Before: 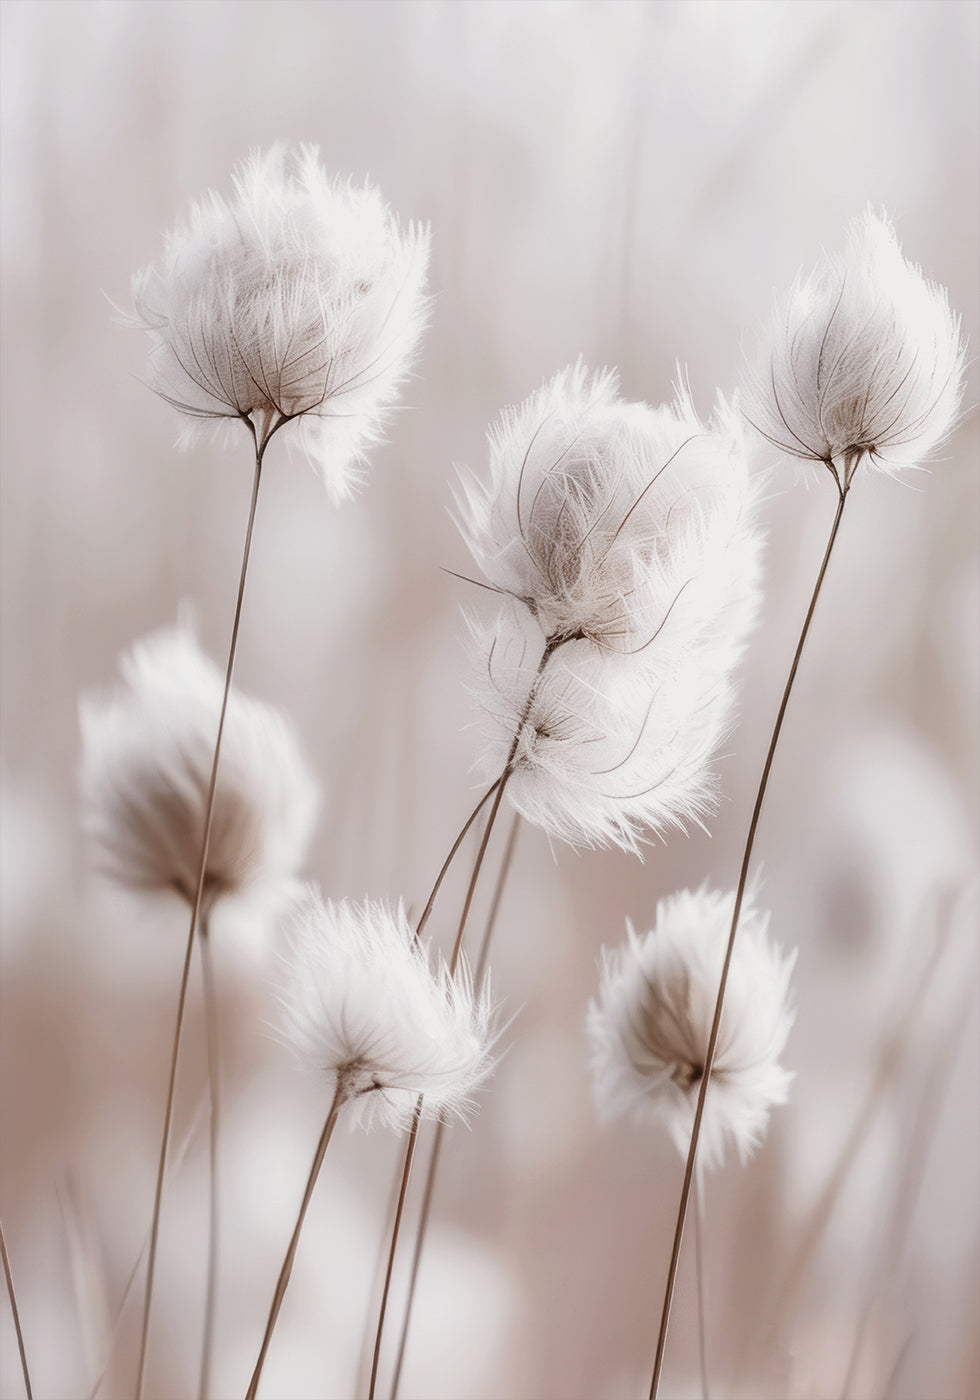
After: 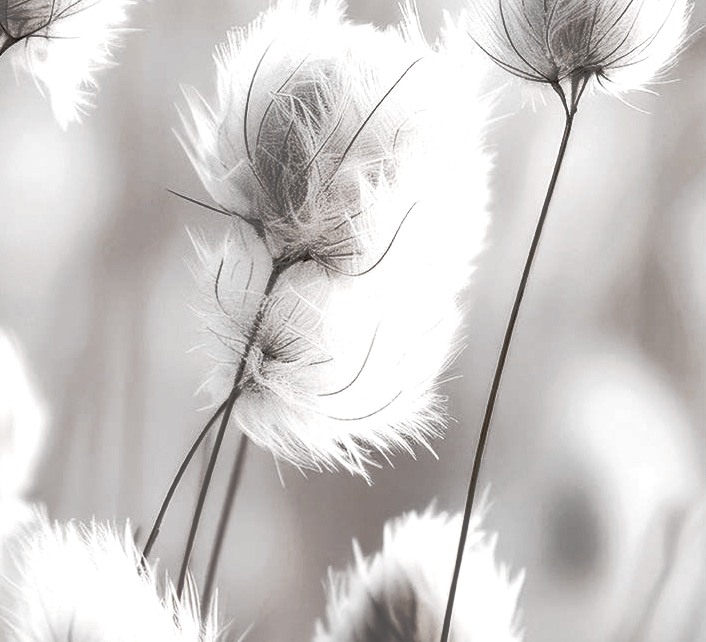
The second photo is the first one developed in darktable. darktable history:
color zones: curves: ch0 [(0, 0.487) (0.241, 0.395) (0.434, 0.373) (0.658, 0.412) (0.838, 0.487)]; ch1 [(0, 0) (0.053, 0.053) (0.211, 0.202) (0.579, 0.259) (0.781, 0.241)]
haze removal: compatibility mode true, adaptive false
exposure: black level correction 0, exposure 0.5 EV, compensate highlight preservation false
tone curve: curves: ch0 [(0, 0) (0.003, 0.032) (0.53, 0.368) (0.901, 0.866) (1, 1)], preserve colors none
crop and rotate: left 27.938%, top 27.046%, bottom 27.046%
